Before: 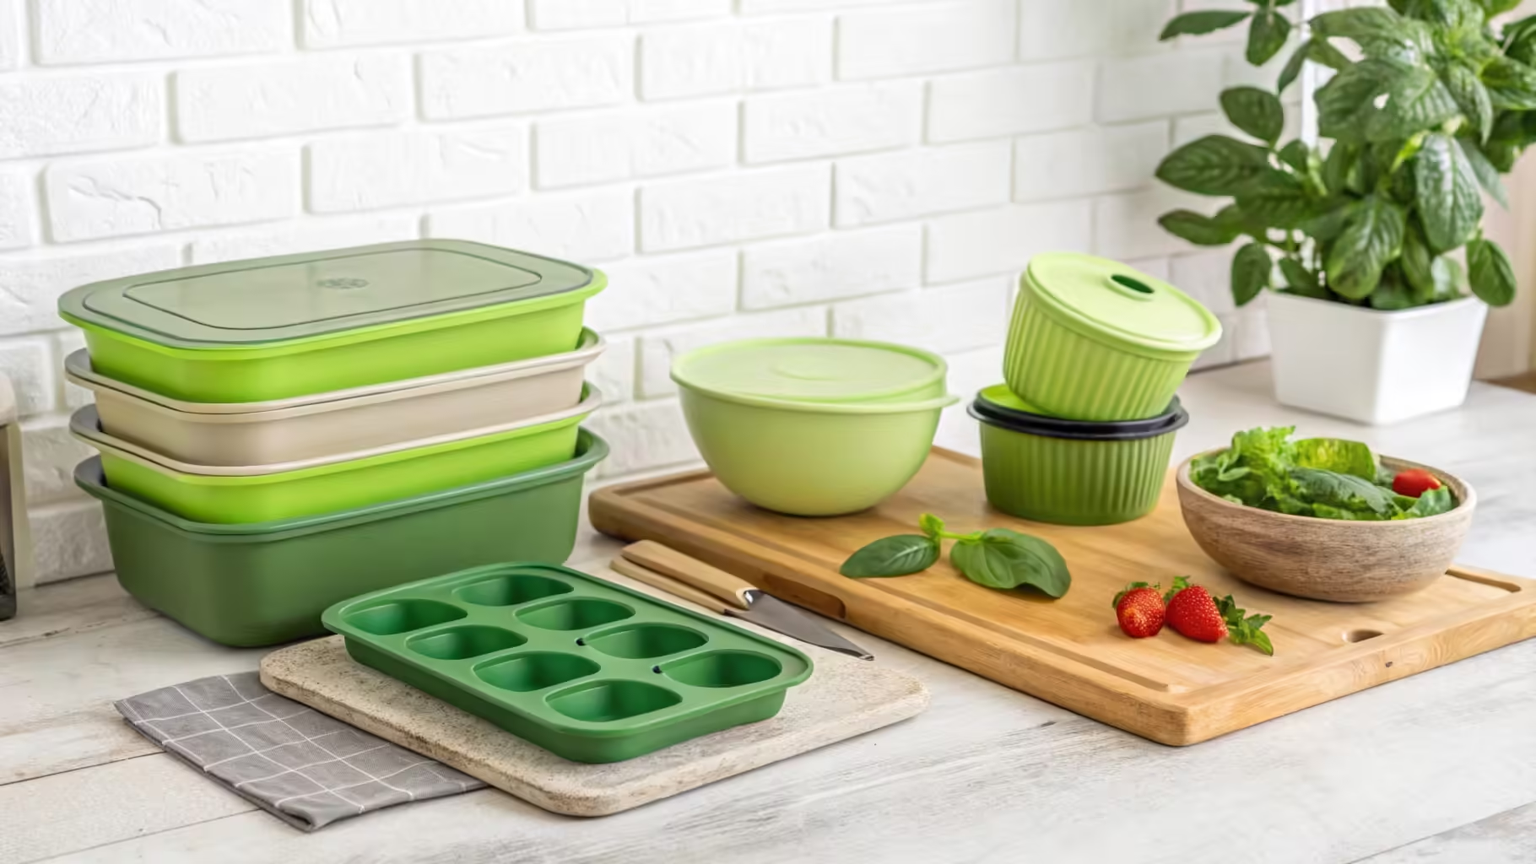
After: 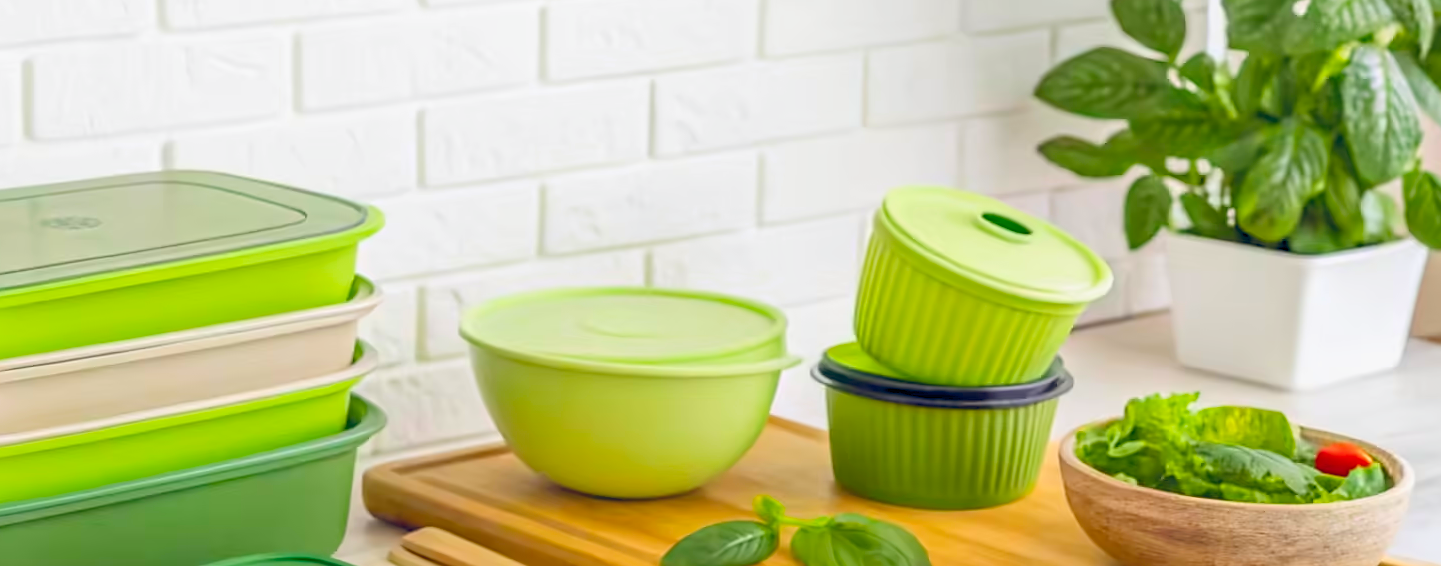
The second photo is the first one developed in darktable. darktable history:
sharpen: radius 1.85, amount 0.393, threshold 1.544
crop: left 18.416%, top 11.075%, right 2.385%, bottom 33.6%
color balance rgb: global offset › chroma 0.099%, global offset › hue 254.33°, perceptual saturation grading › global saturation 25.639%, global vibrance 23.714%, contrast -24.831%
exposure: black level correction 0, exposure 0.698 EV, compensate highlight preservation false
